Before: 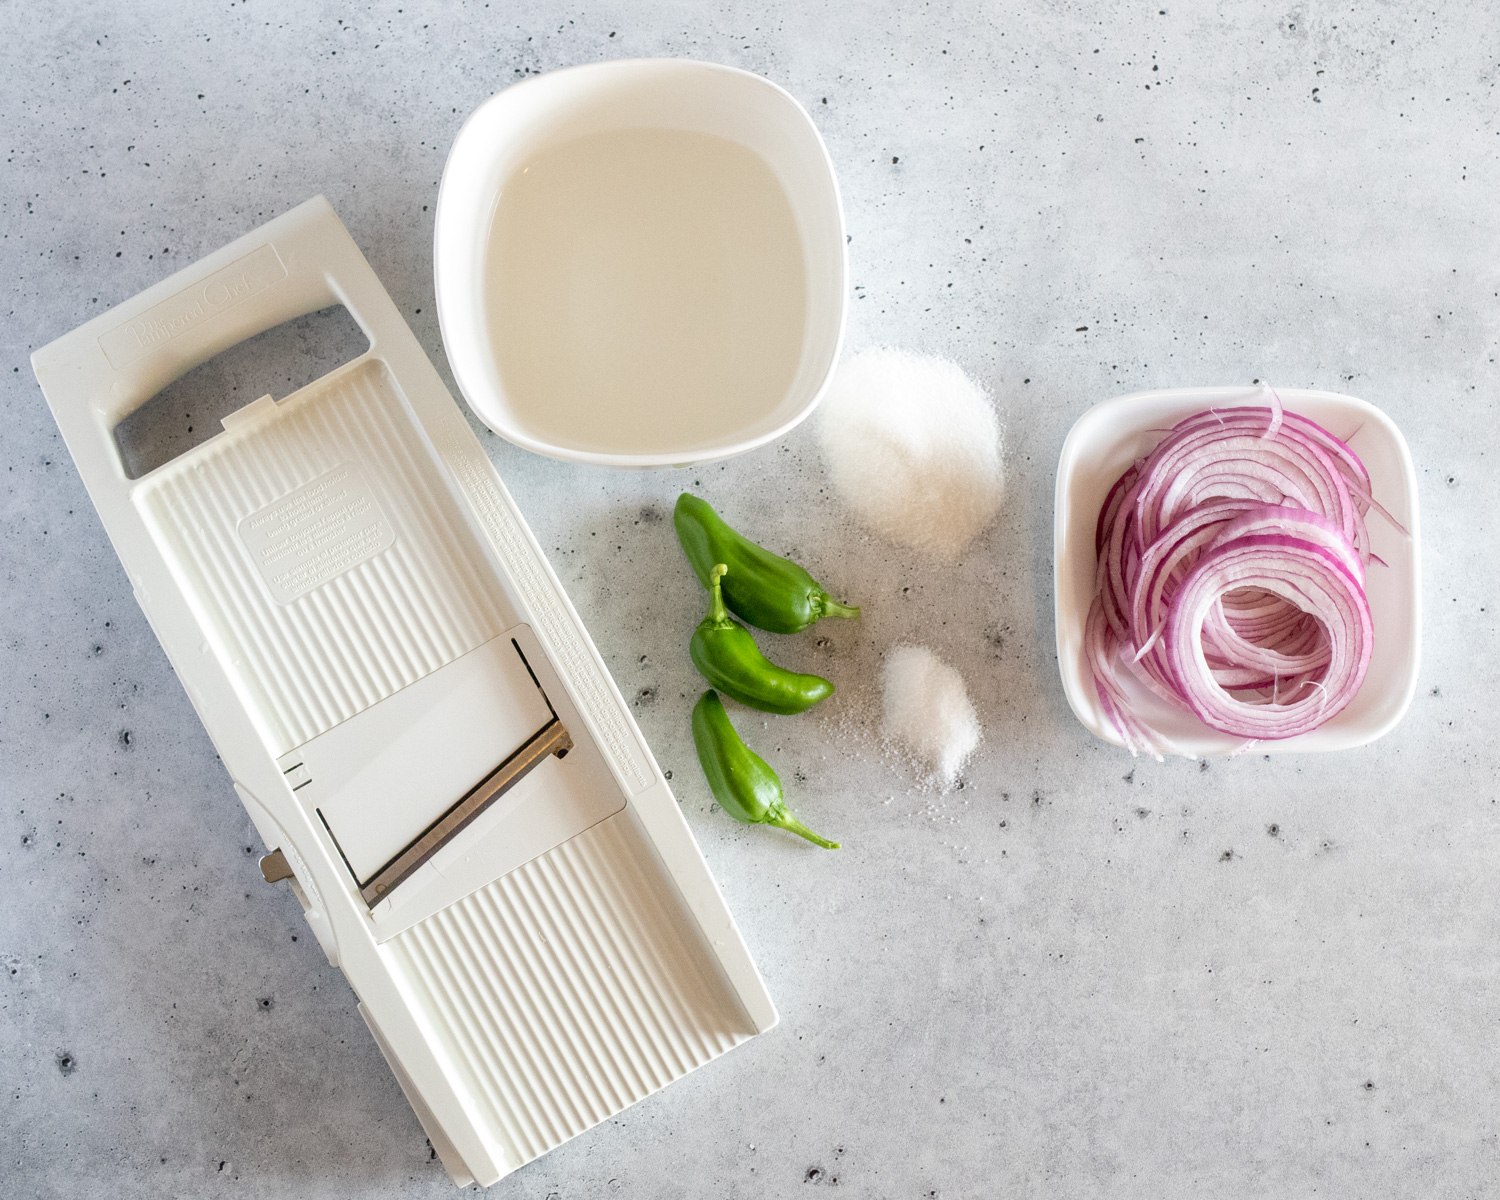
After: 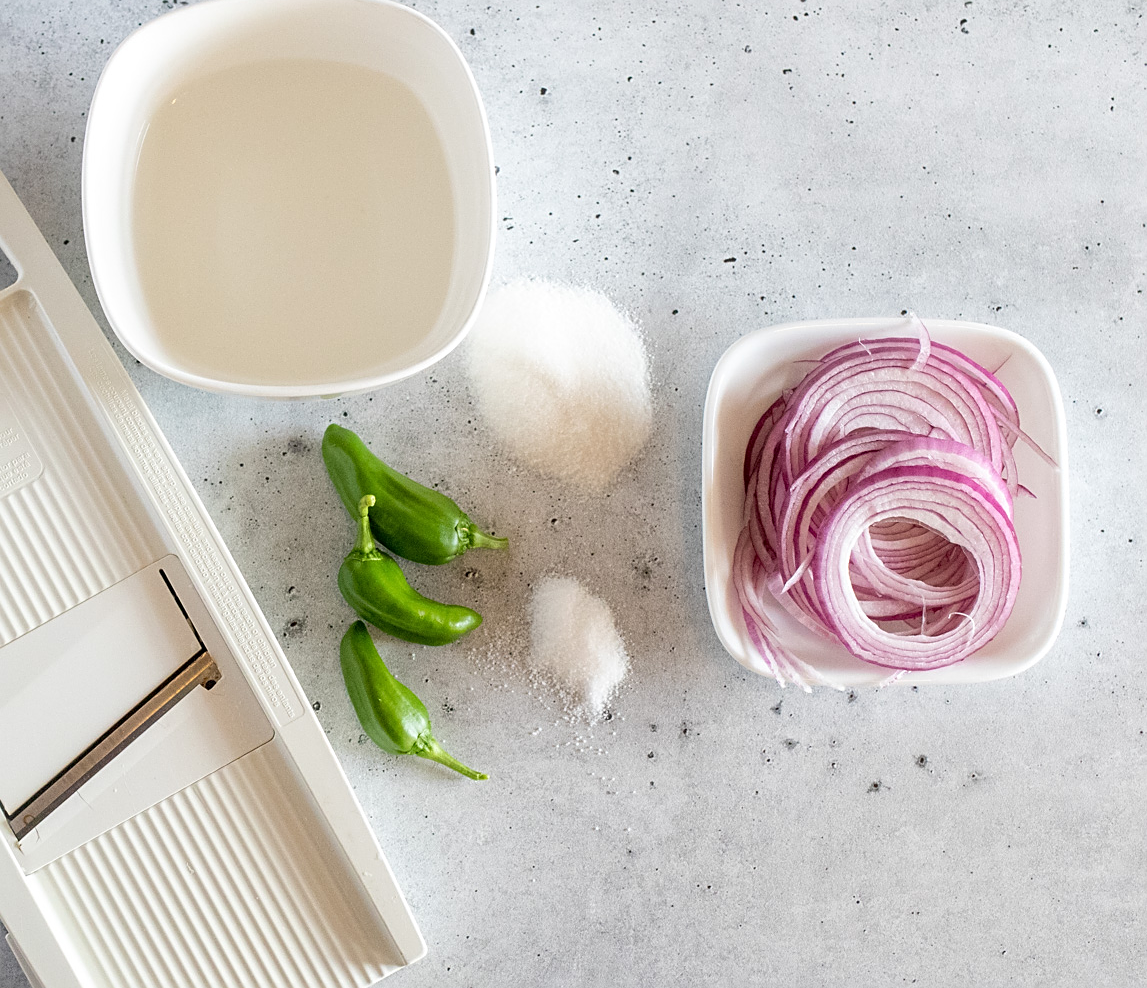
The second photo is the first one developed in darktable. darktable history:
crop: left 23.476%, top 5.825%, bottom 11.777%
sharpen: on, module defaults
